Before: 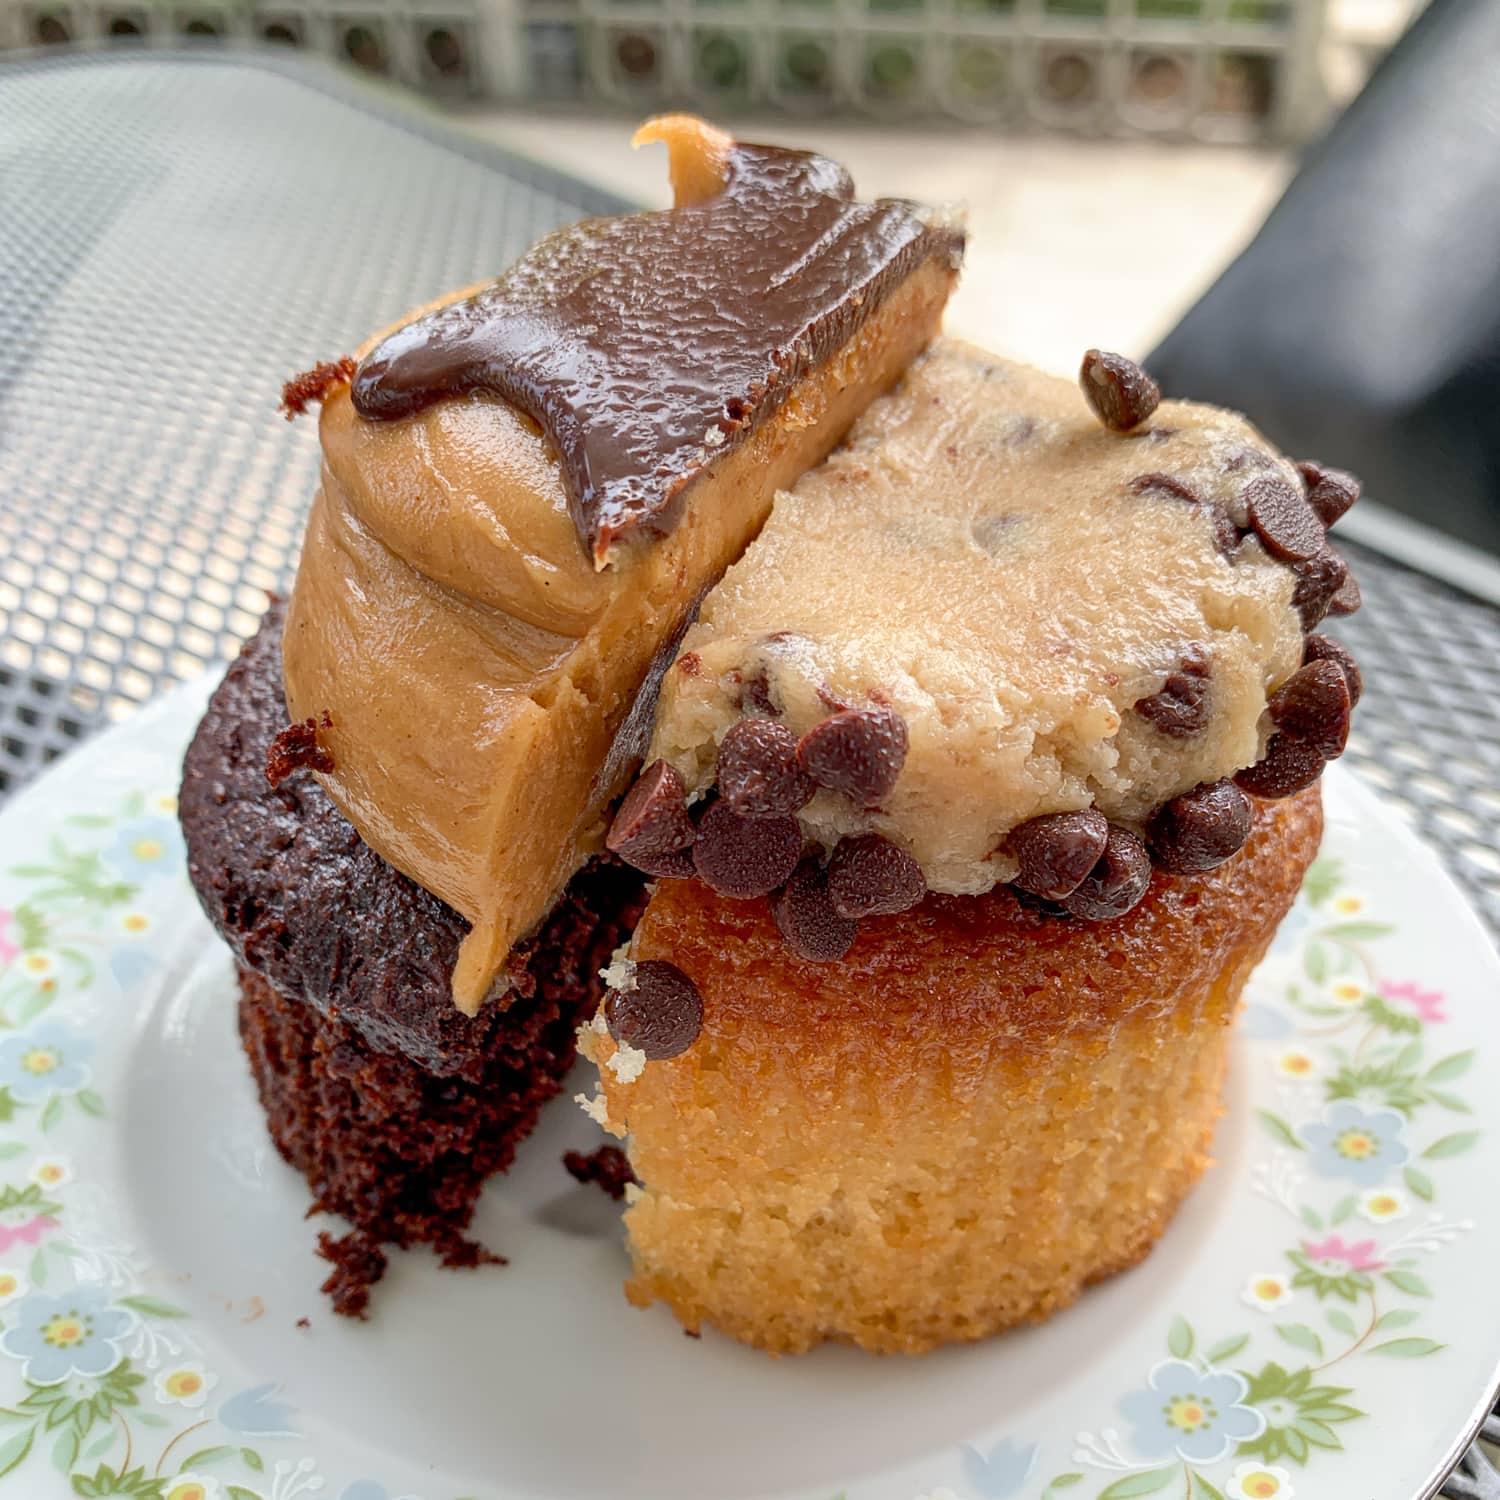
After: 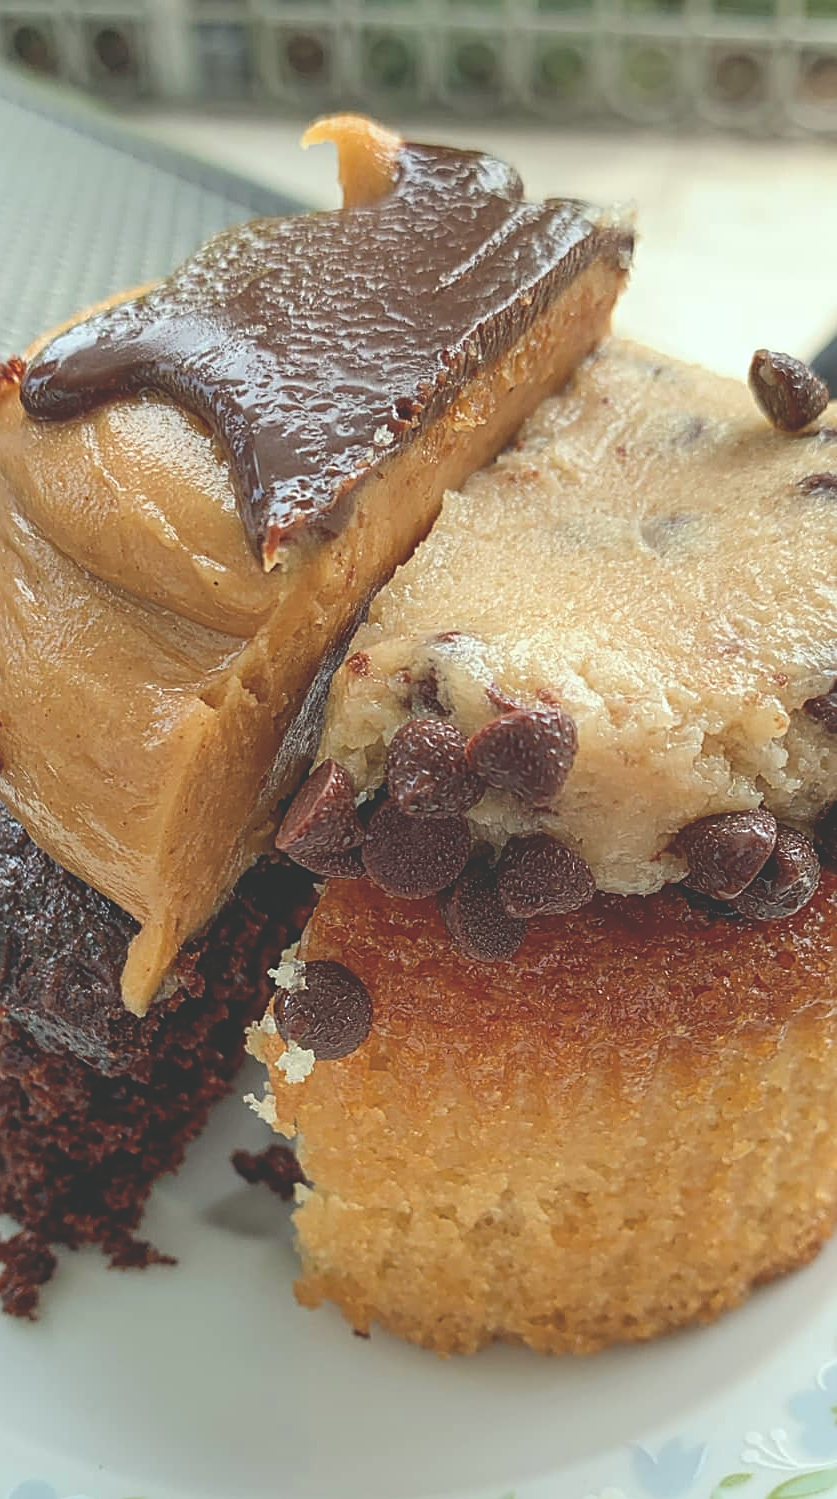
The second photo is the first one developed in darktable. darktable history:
exposure: black level correction -0.03, compensate highlight preservation false
sharpen: on, module defaults
color correction: highlights a* -6.37, highlights b* 0.801
crop: left 22.111%, right 22.087%, bottom 0.012%
